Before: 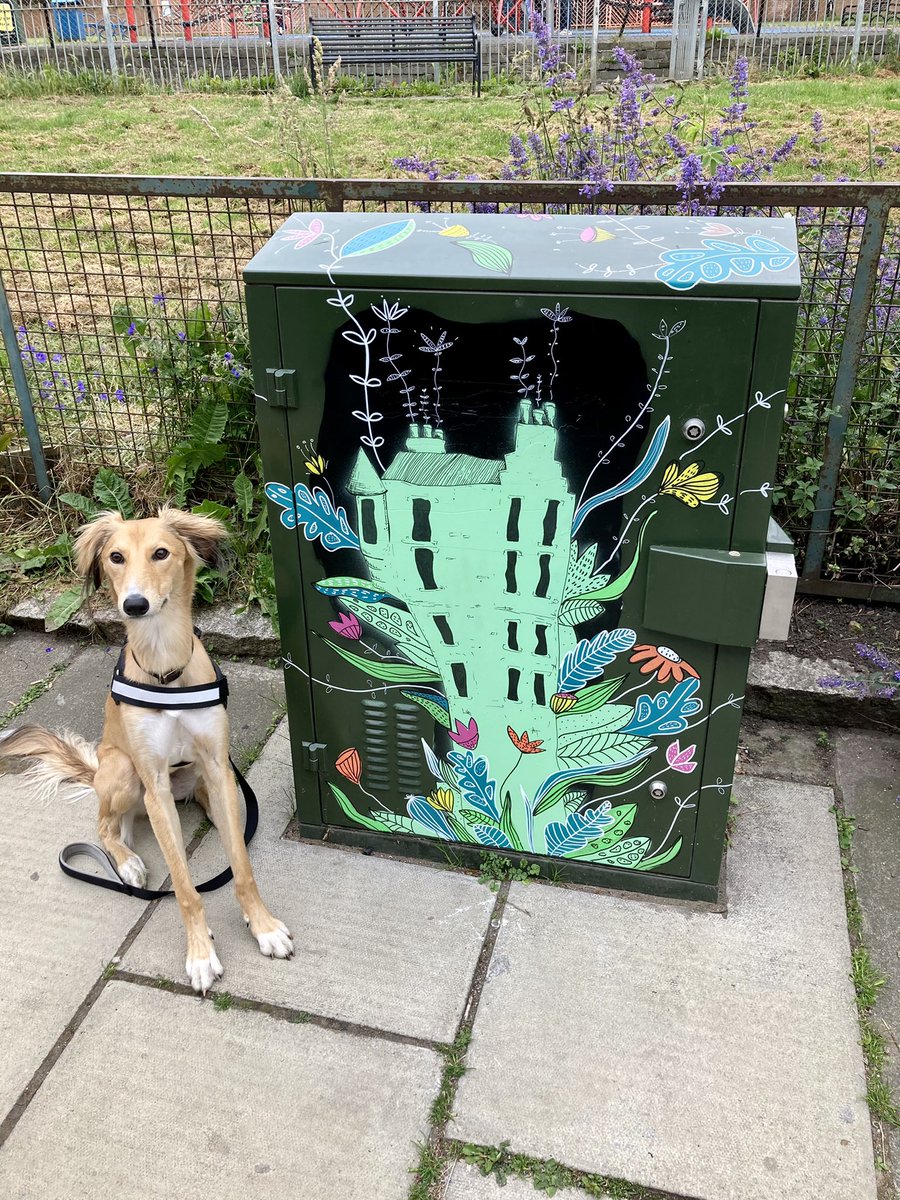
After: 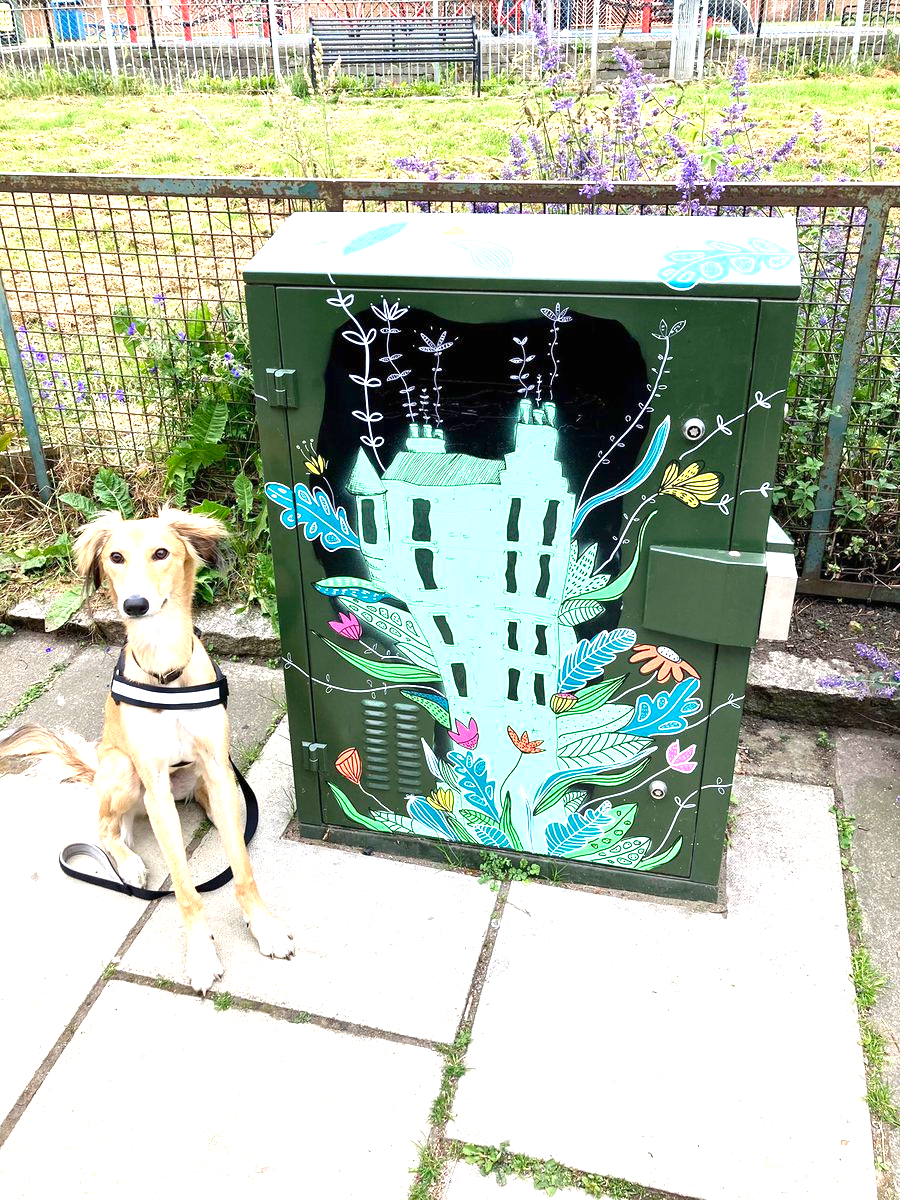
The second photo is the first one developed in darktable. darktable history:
exposure: black level correction 0, exposure 1.279 EV, compensate exposure bias true, compensate highlight preservation false
